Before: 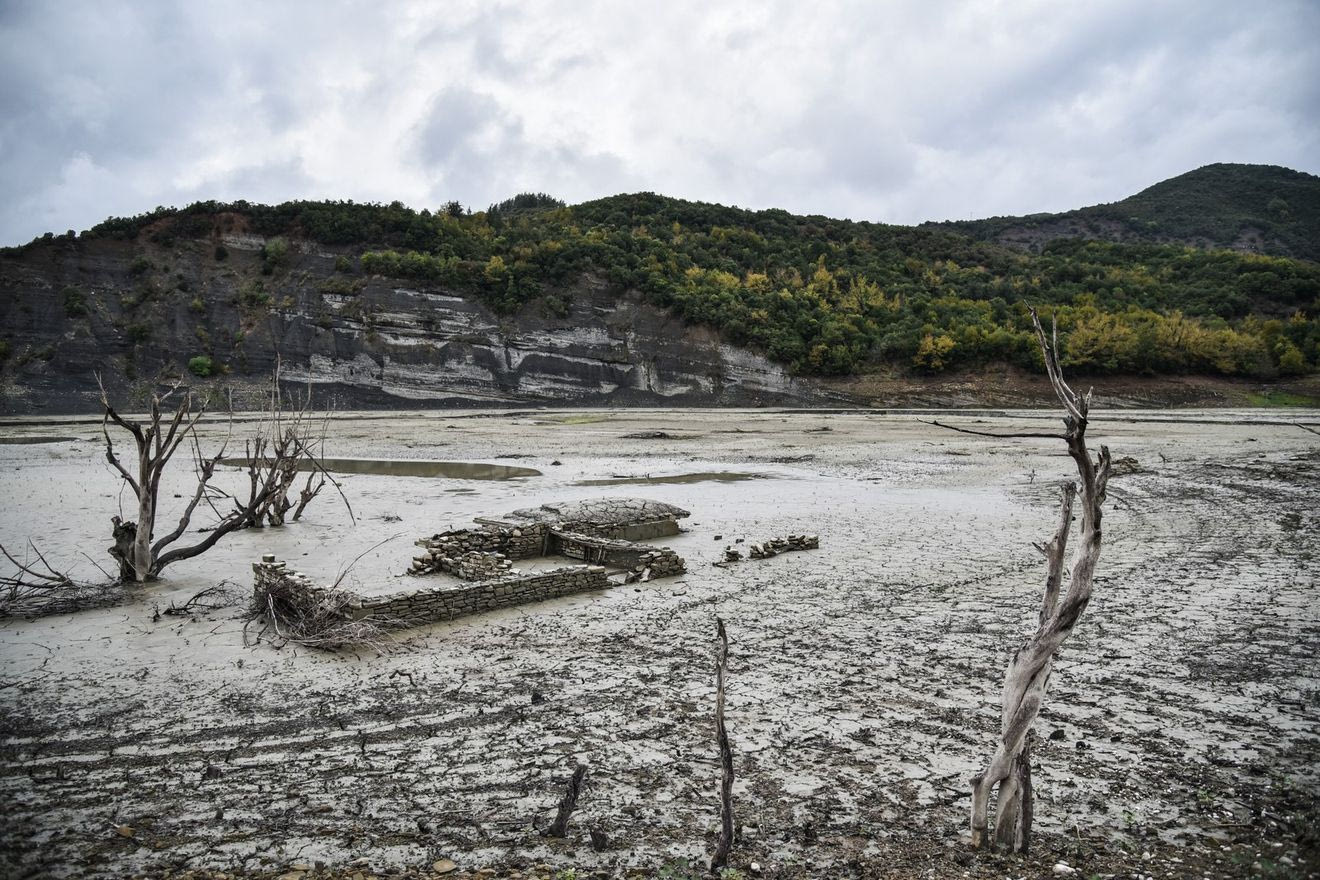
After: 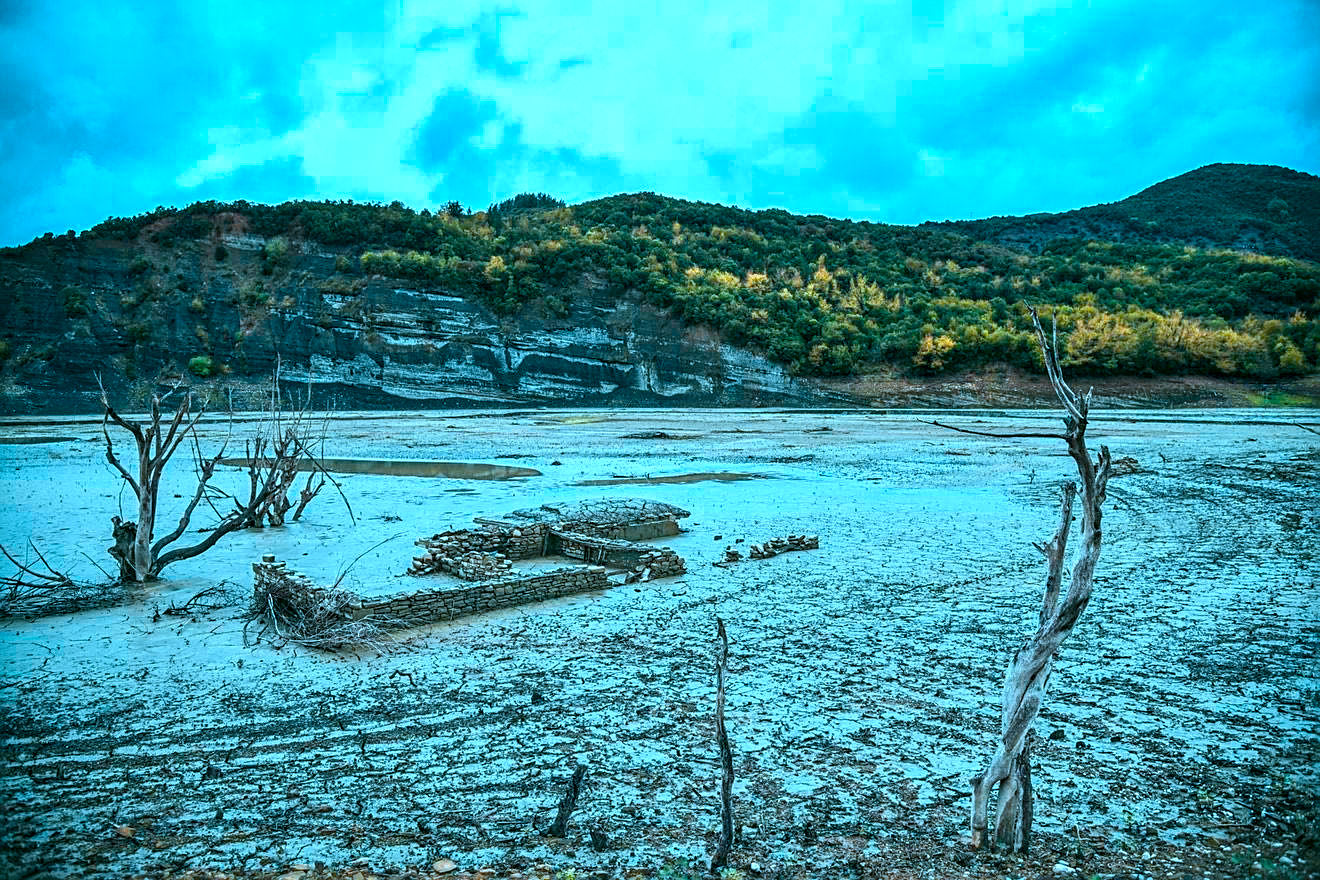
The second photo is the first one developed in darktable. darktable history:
color calibration: output R [1.422, -0.35, -0.252, 0], output G [-0.238, 1.259, -0.084, 0], output B [-0.081, -0.196, 1.58, 0], output brightness [0.49, 0.671, -0.57, 0], x 0.37, y 0.382, temperature 4318.35 K
color correction: highlights a* 4.63, highlights b* 4.94, shadows a* -7.67, shadows b* 4.77
local contrast: on, module defaults
sharpen: on, module defaults
